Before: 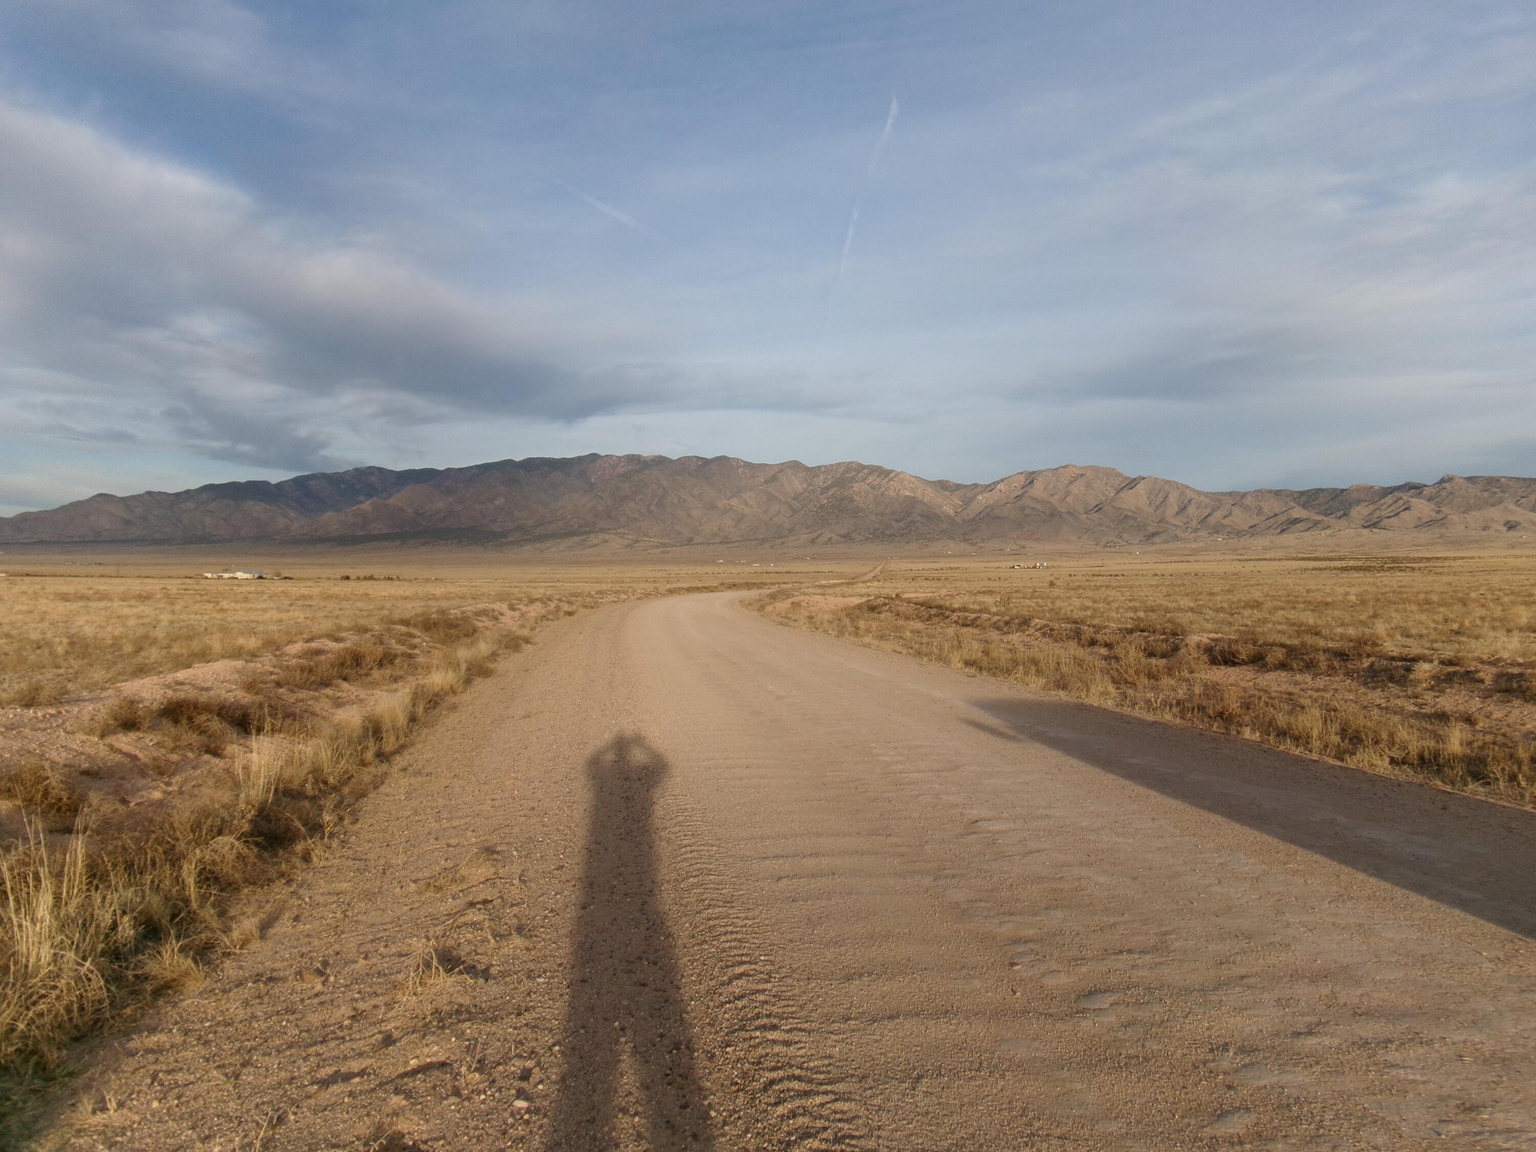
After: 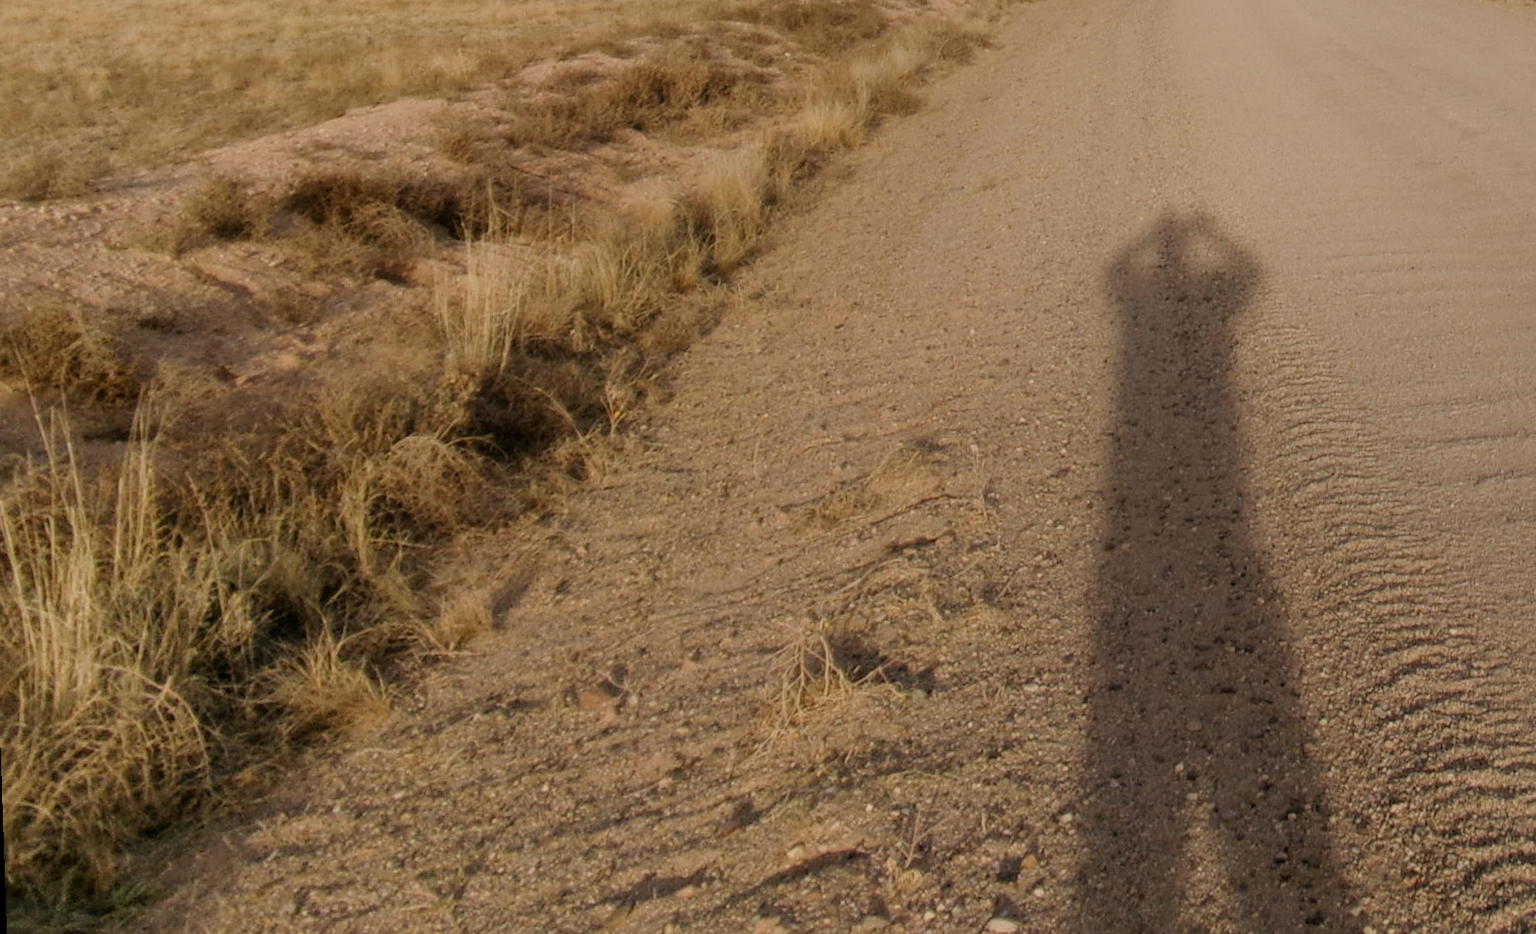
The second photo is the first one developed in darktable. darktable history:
rotate and perspective: rotation -2°, crop left 0.022, crop right 0.978, crop top 0.049, crop bottom 0.951
crop and rotate: top 54.778%, right 46.61%, bottom 0.159%
filmic rgb: black relative exposure -7.65 EV, white relative exposure 4.56 EV, hardness 3.61
